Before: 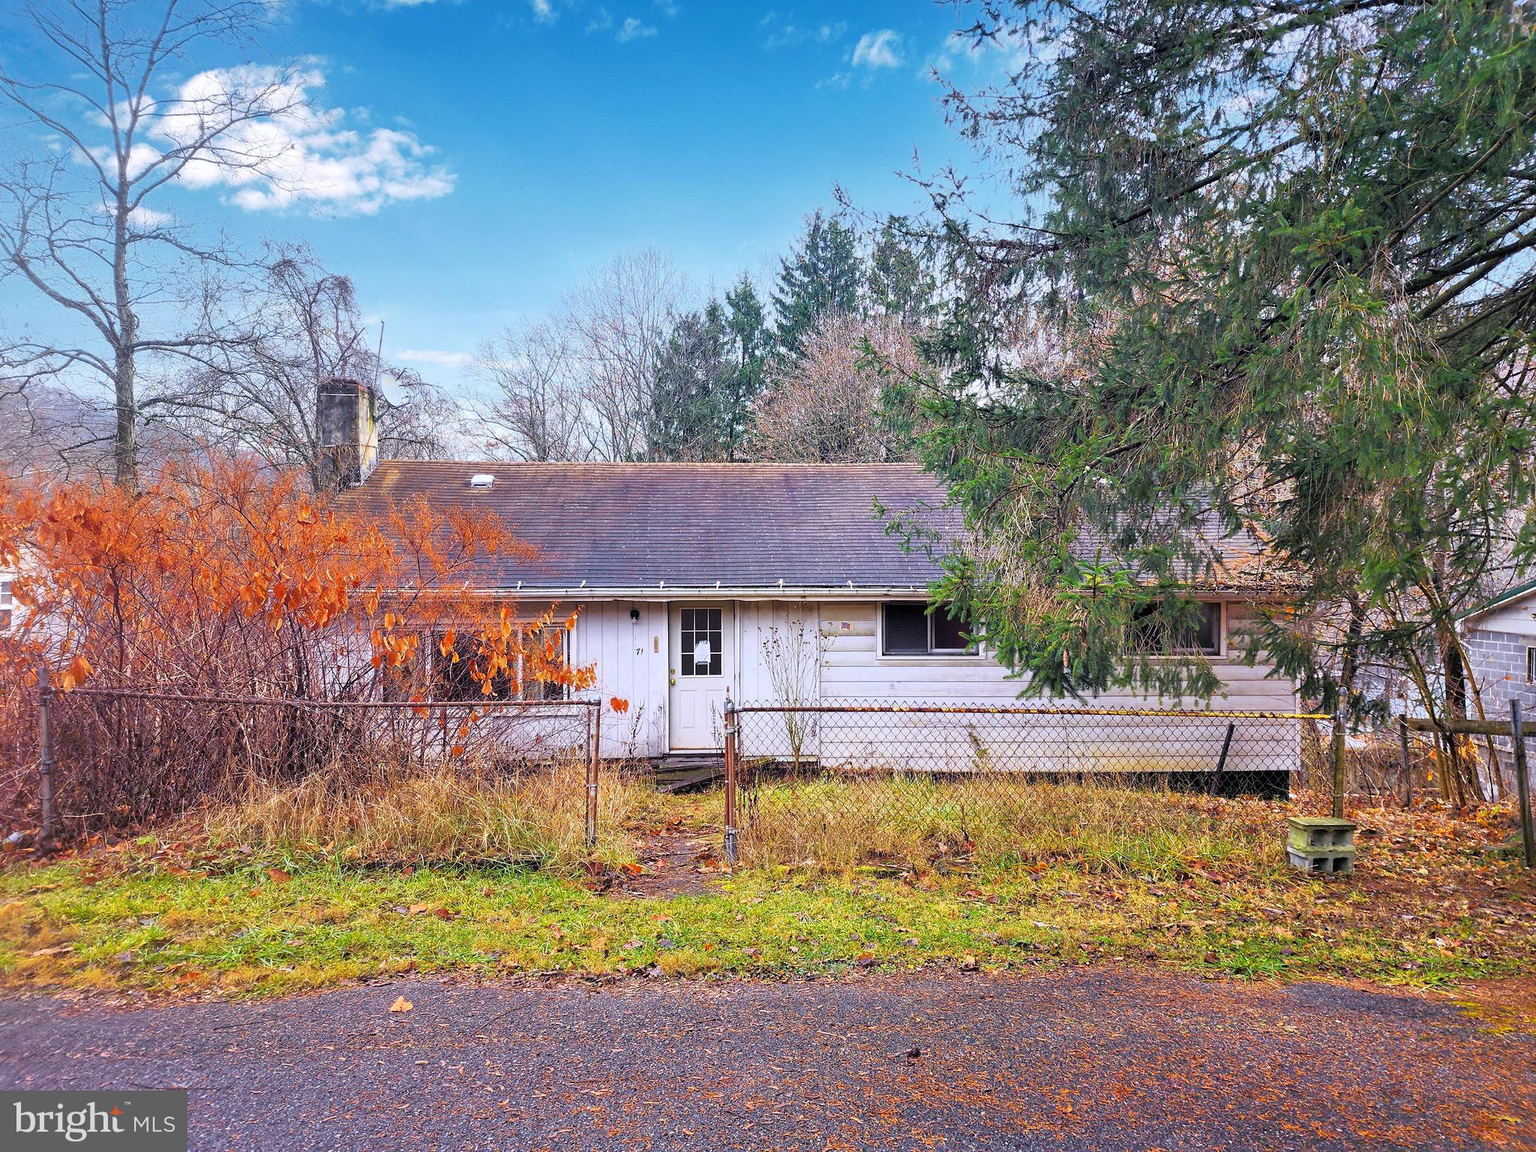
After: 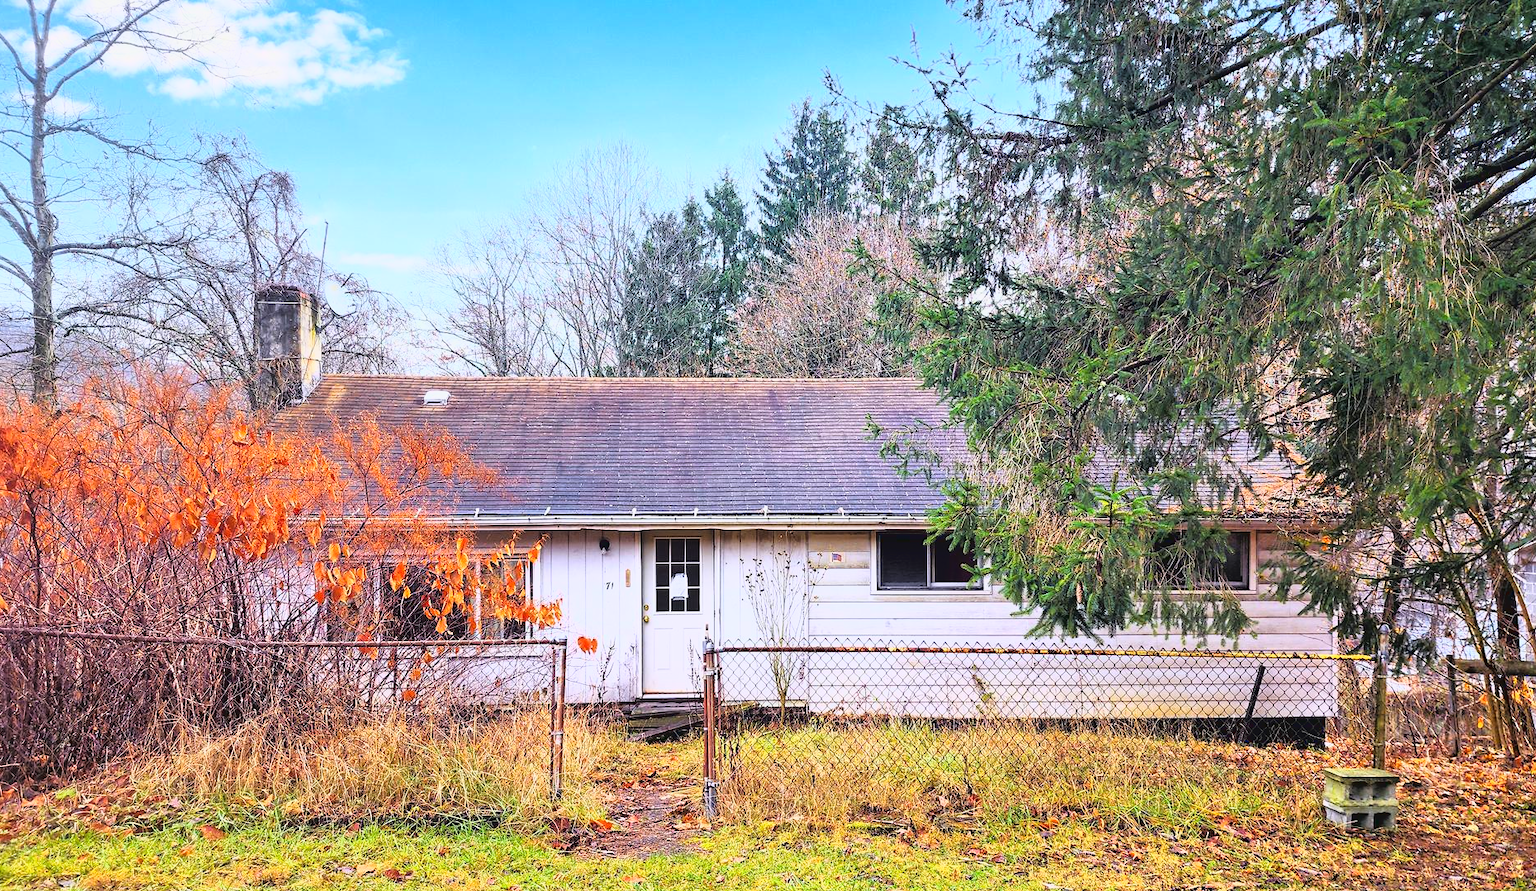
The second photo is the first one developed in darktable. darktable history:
tone curve: curves: ch0 [(0, 0.049) (0.113, 0.084) (0.285, 0.301) (0.673, 0.796) (0.845, 0.932) (0.994, 0.971)]; ch1 [(0, 0) (0.456, 0.424) (0.498, 0.5) (0.57, 0.557) (0.631, 0.635) (1, 1)]; ch2 [(0, 0) (0.395, 0.398) (0.44, 0.456) (0.502, 0.507) (0.55, 0.559) (0.67, 0.702) (1, 1)], color space Lab, linked channels, preserve colors none
crop: left 5.633%, top 10.46%, right 3.587%, bottom 19.252%
